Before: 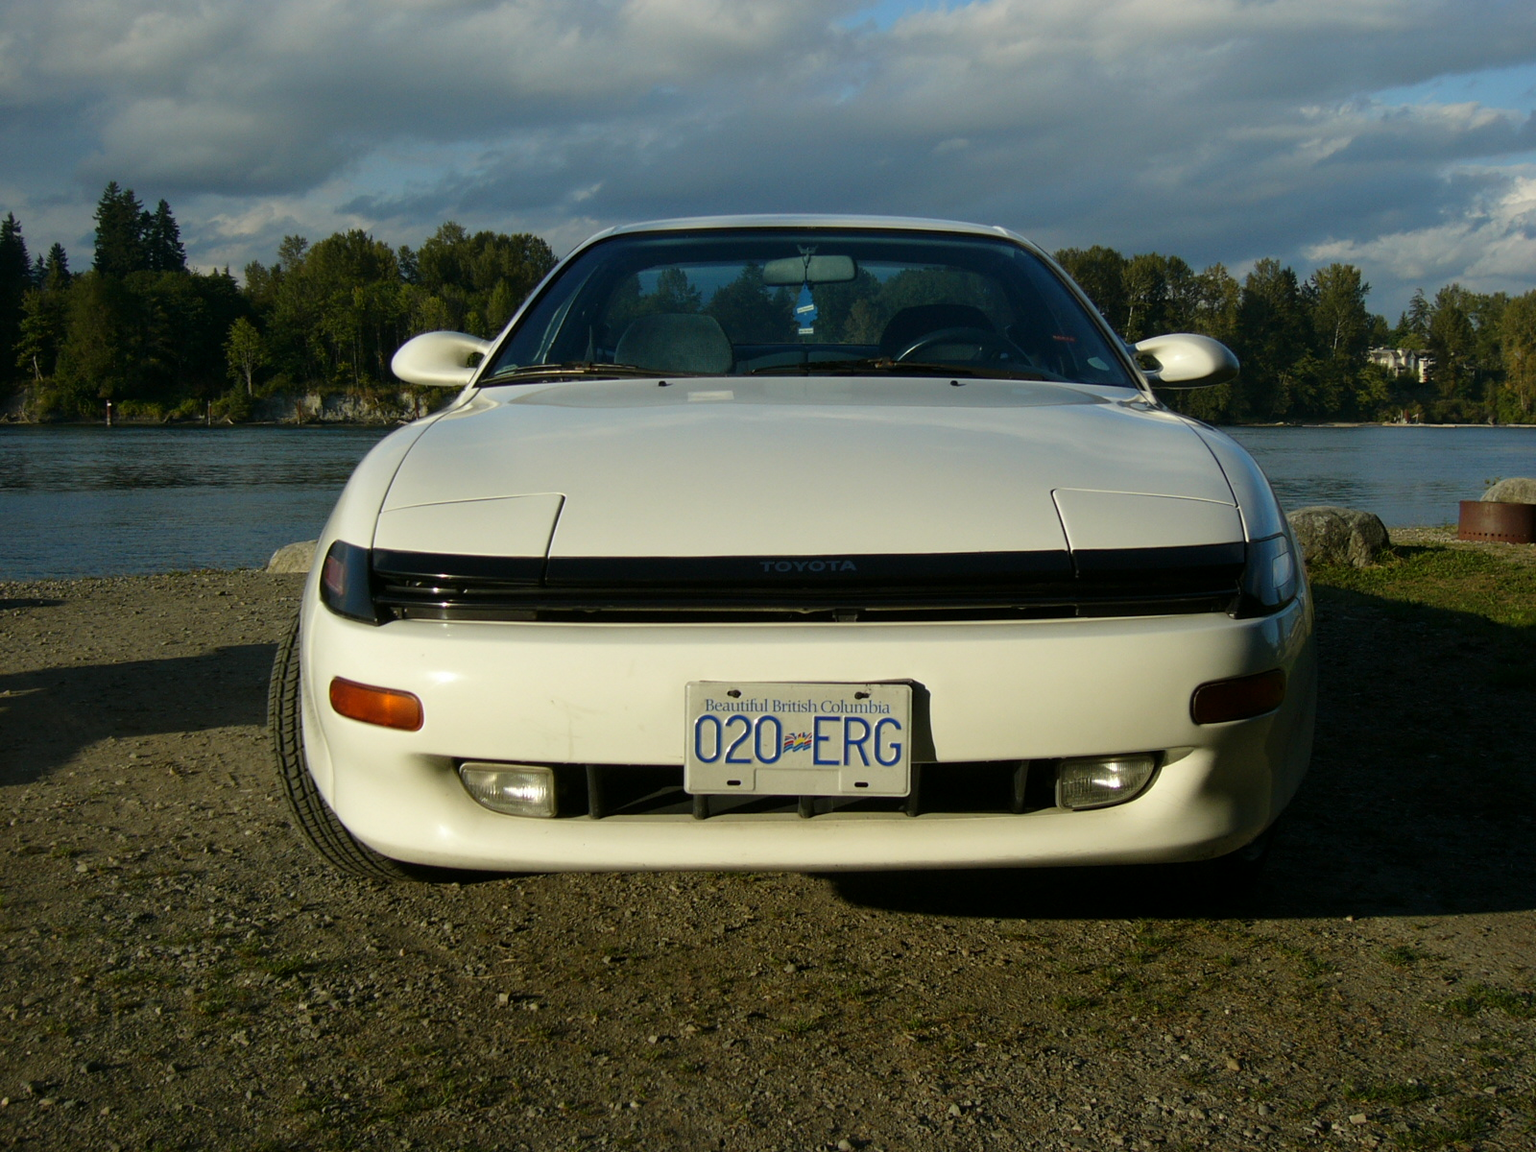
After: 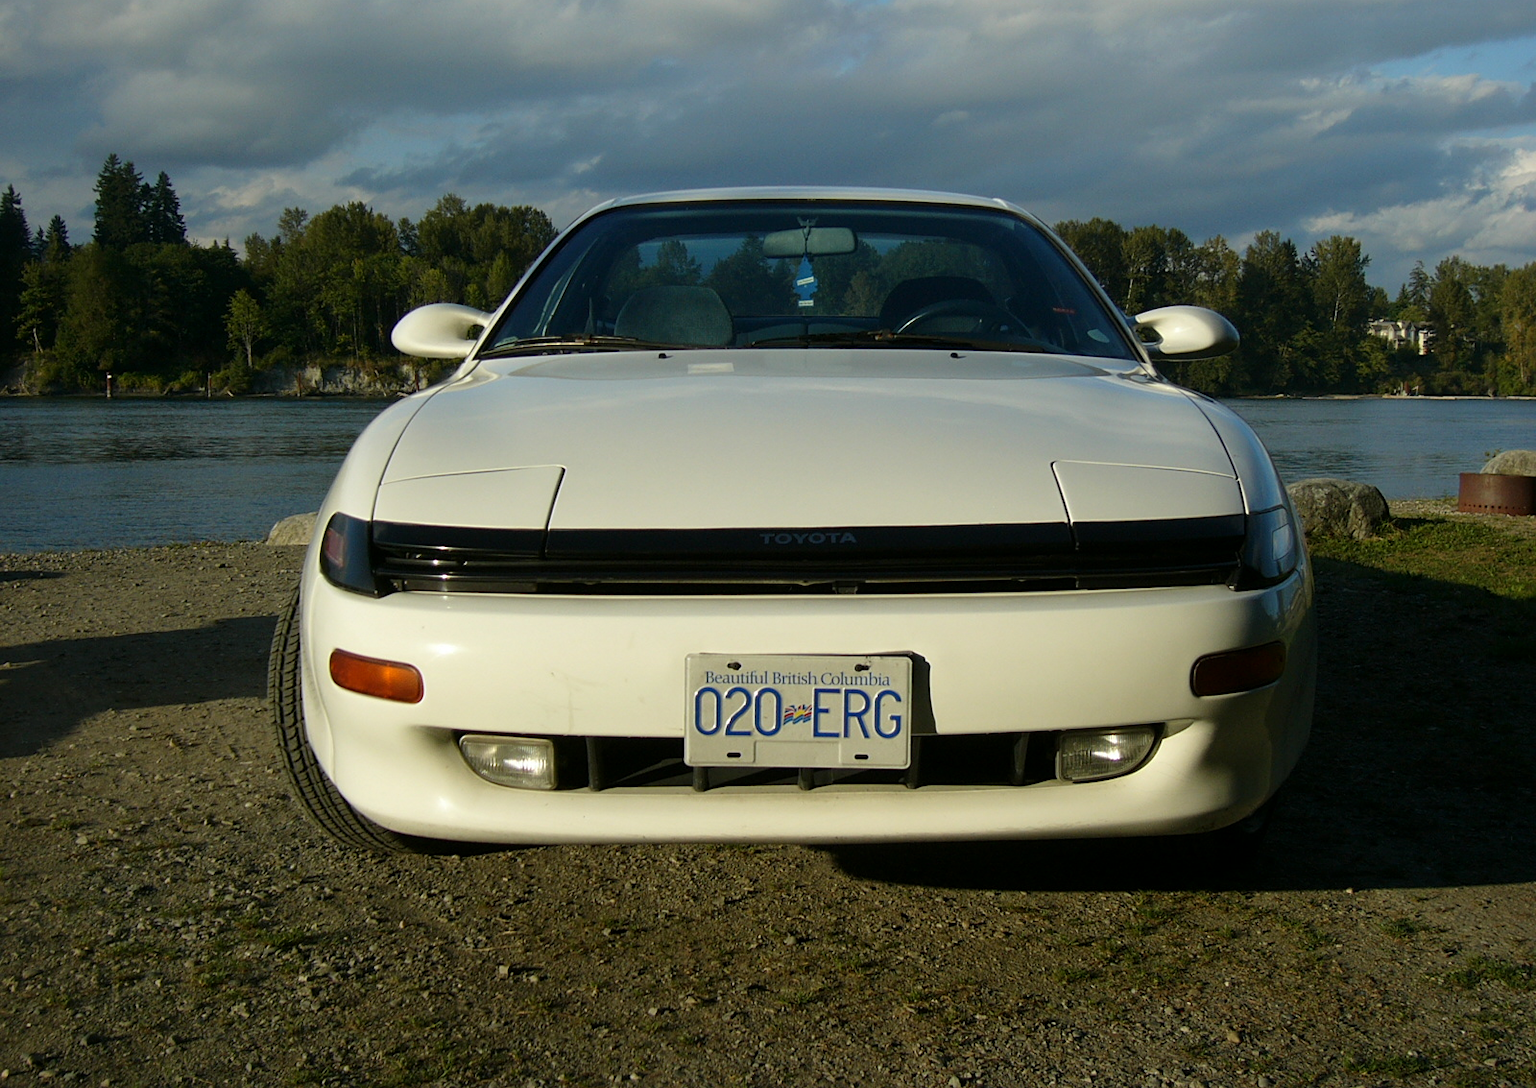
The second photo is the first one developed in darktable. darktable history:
sharpen: amount 0.2
crop and rotate: top 2.479%, bottom 3.018%
